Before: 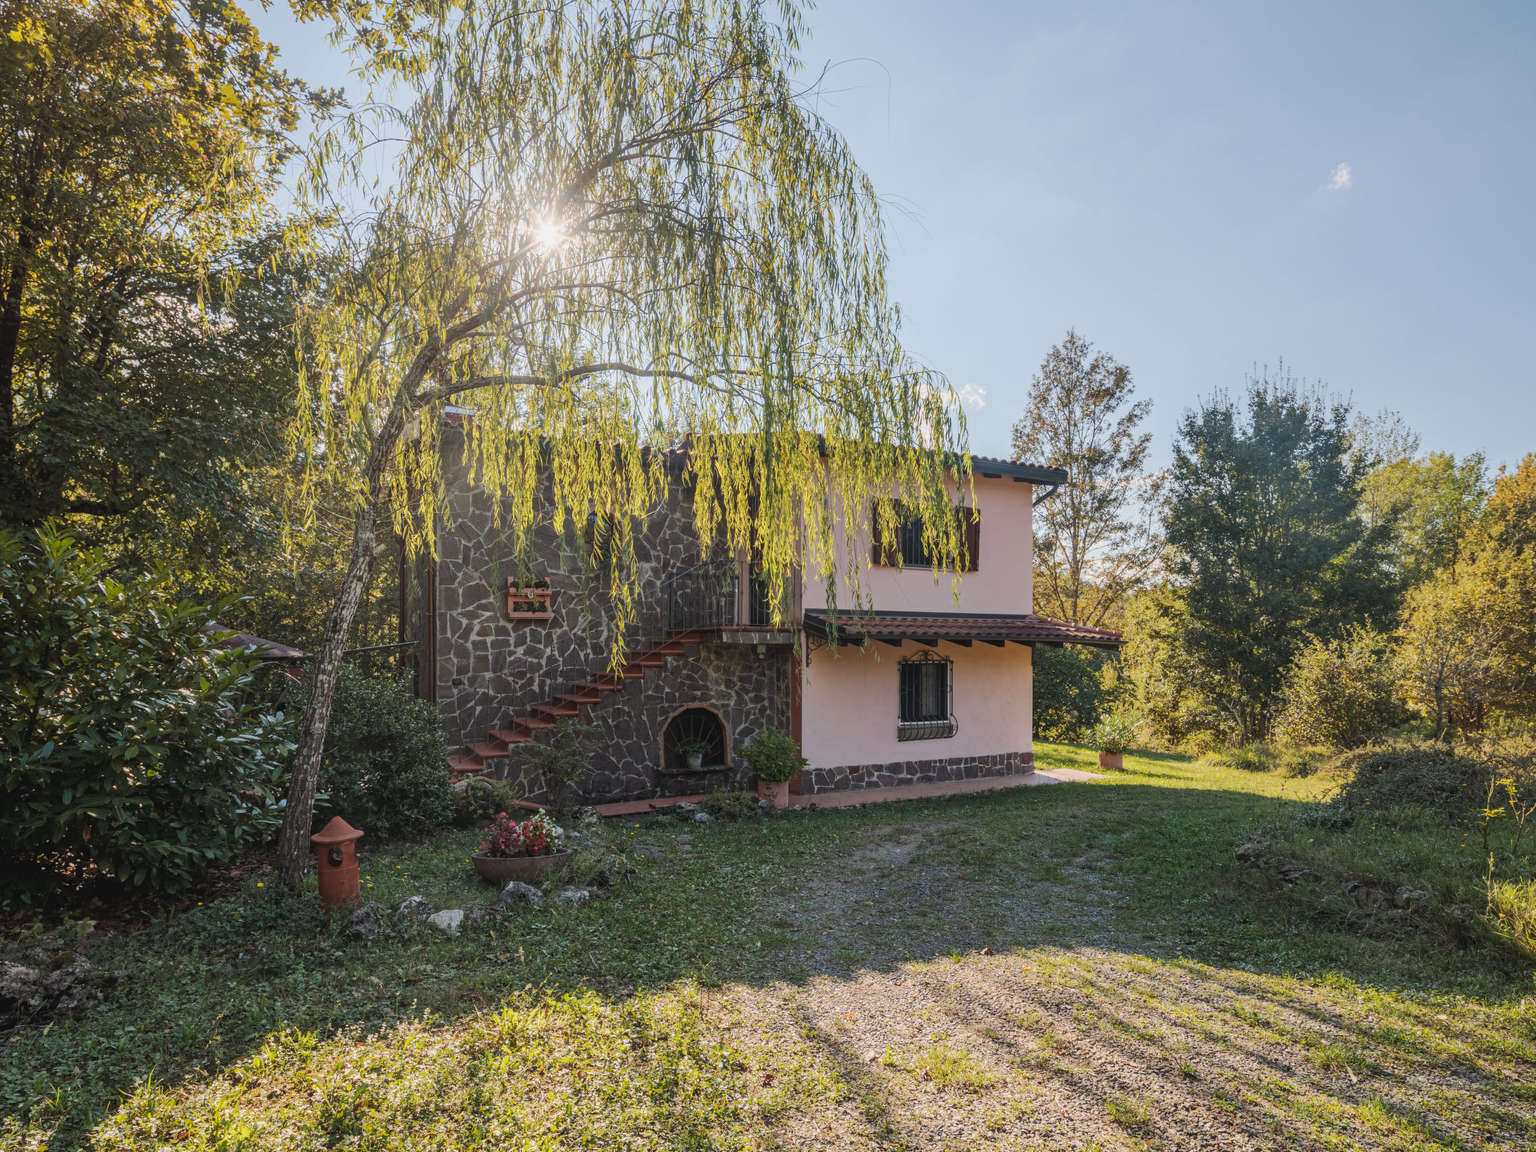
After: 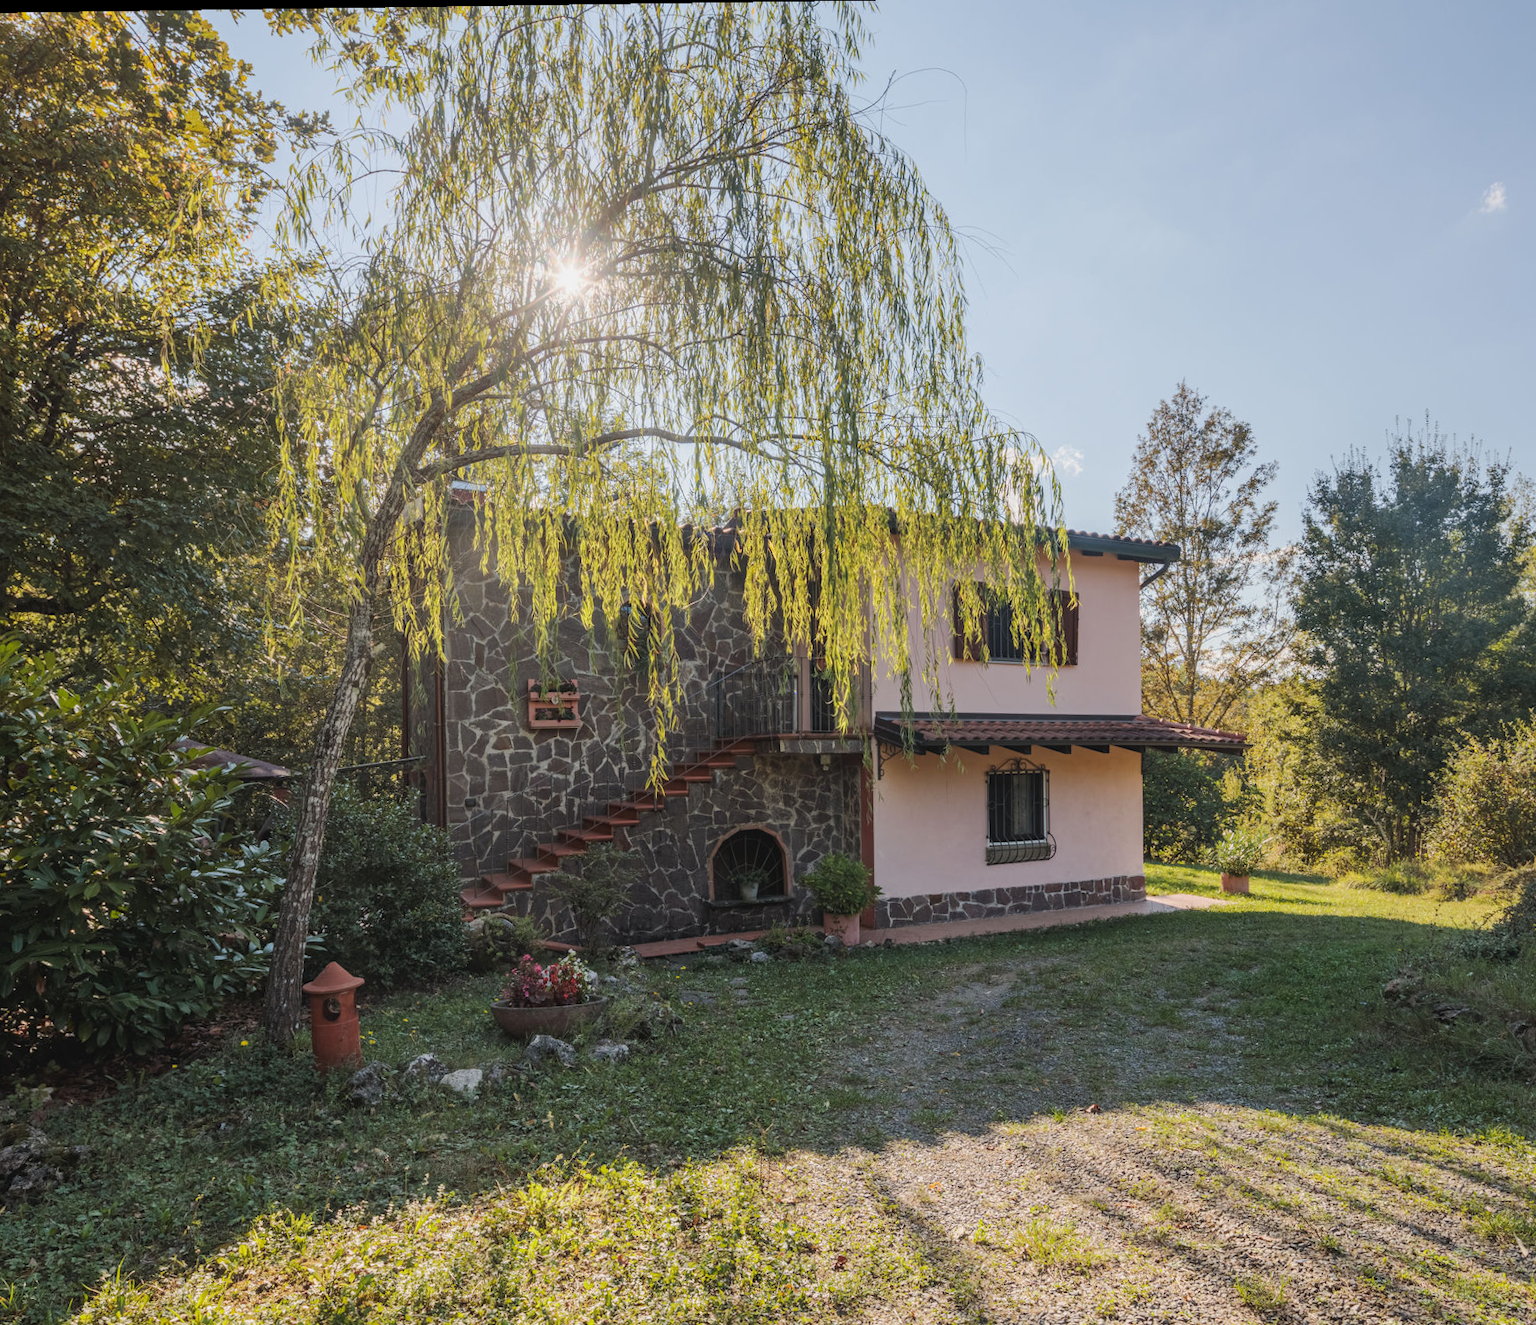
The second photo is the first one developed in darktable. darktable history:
crop and rotate: angle 0.818°, left 4.115%, top 0.815%, right 11.125%, bottom 2.416%
